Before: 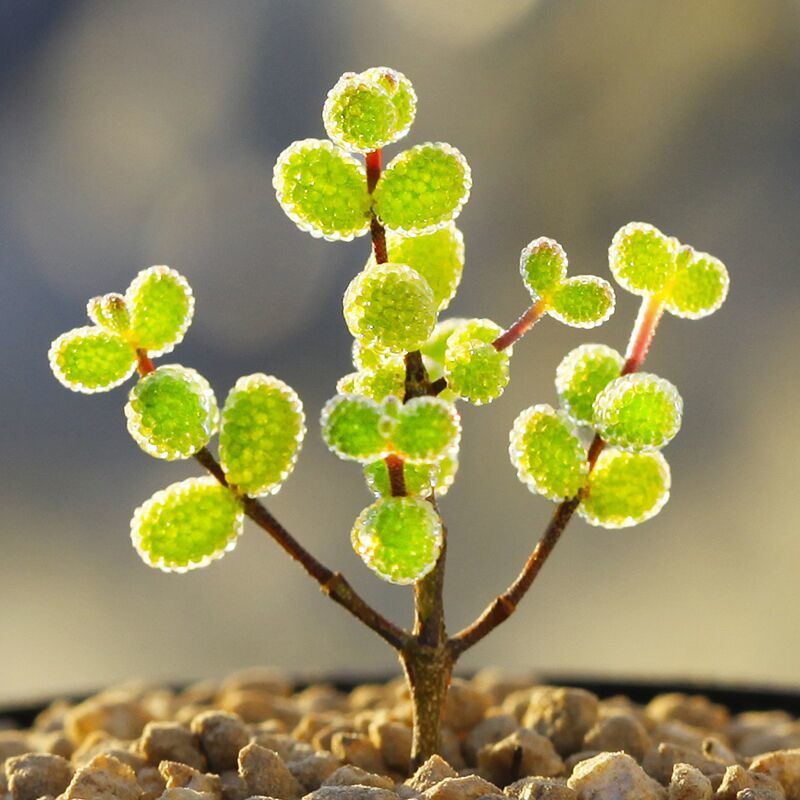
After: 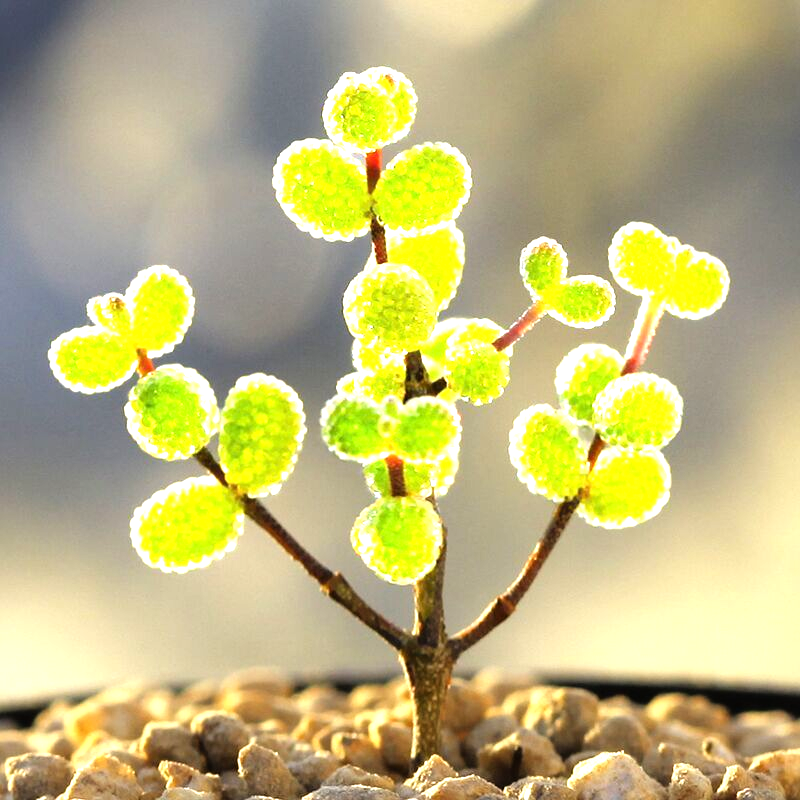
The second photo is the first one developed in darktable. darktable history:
tone equalizer: -8 EV -1.05 EV, -7 EV -1.05 EV, -6 EV -0.839 EV, -5 EV -0.601 EV, -3 EV 0.588 EV, -2 EV 0.887 EV, -1 EV 0.998 EV, +0 EV 1.06 EV
